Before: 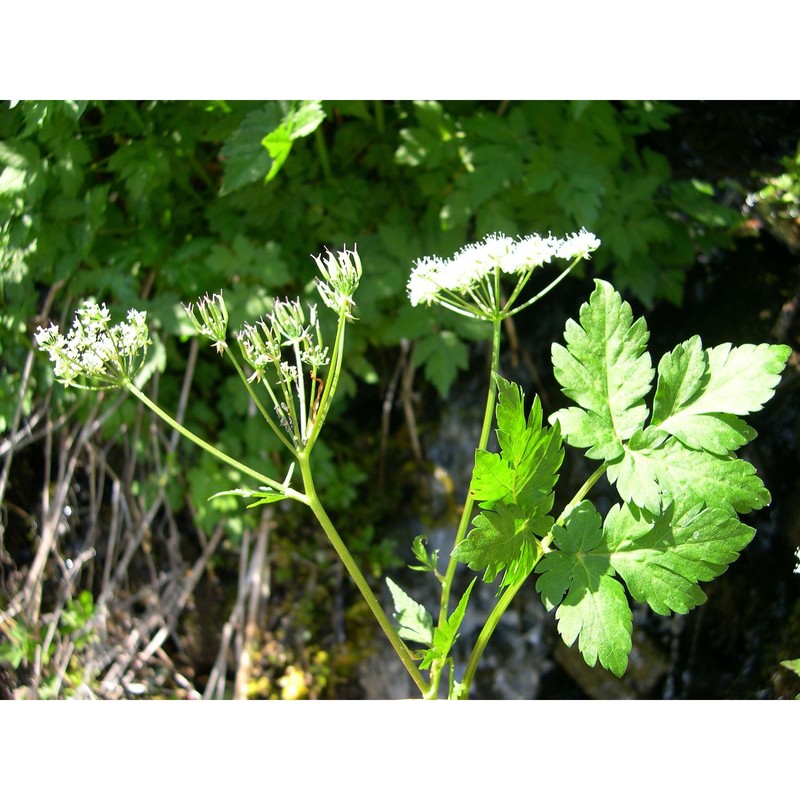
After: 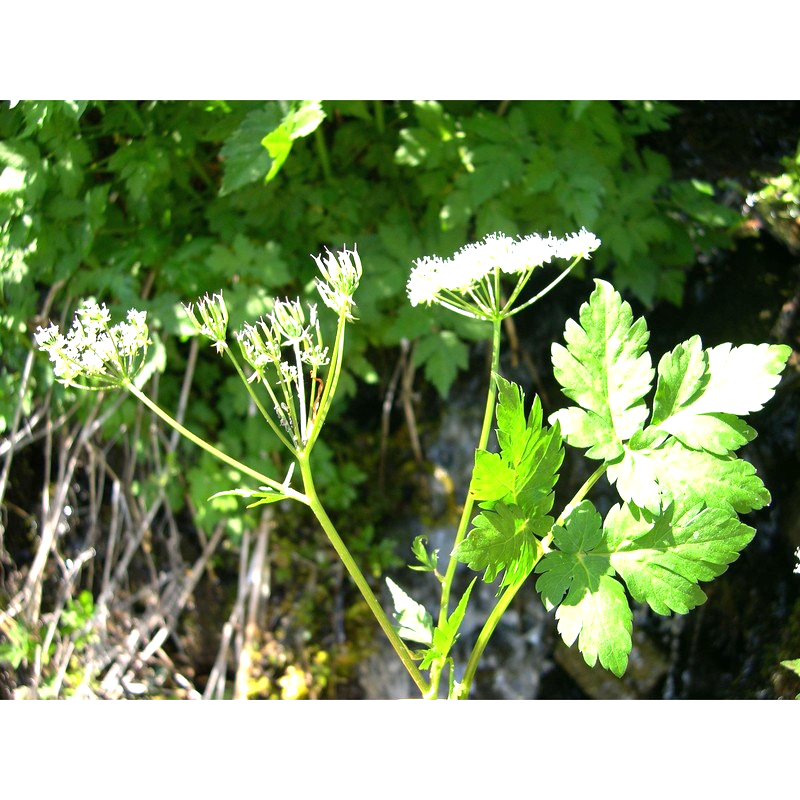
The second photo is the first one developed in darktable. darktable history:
exposure: black level correction 0, exposure 0.694 EV, compensate highlight preservation false
